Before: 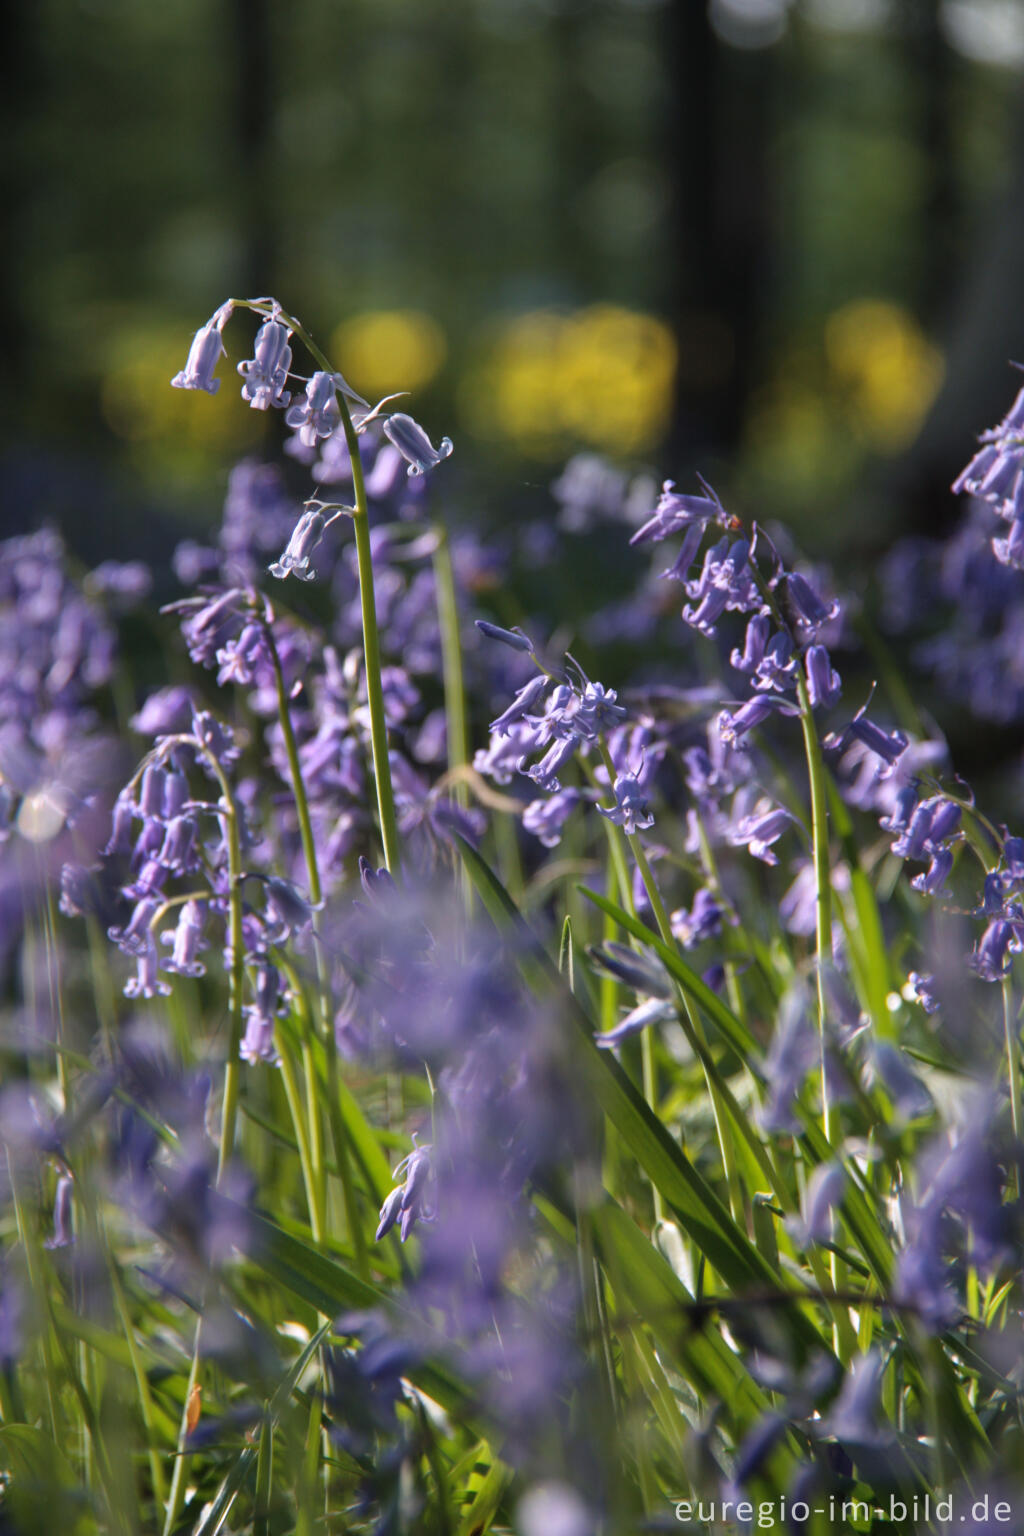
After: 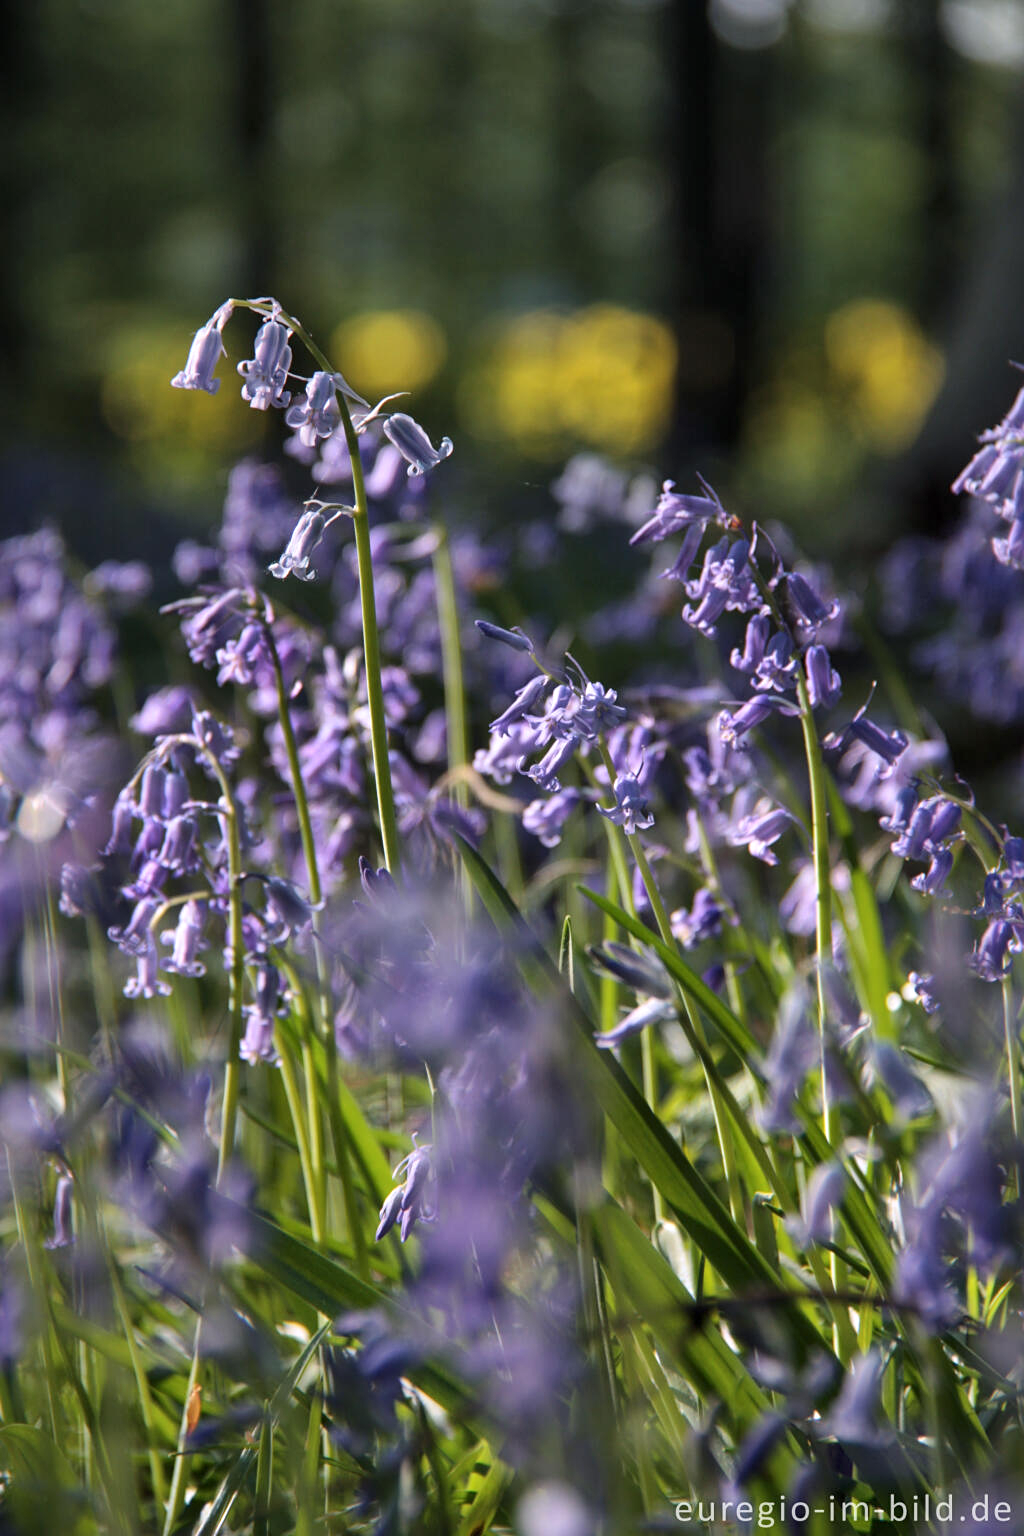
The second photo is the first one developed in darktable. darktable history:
sharpen: amount 0.208
local contrast: mode bilateral grid, contrast 20, coarseness 50, detail 132%, midtone range 0.2
